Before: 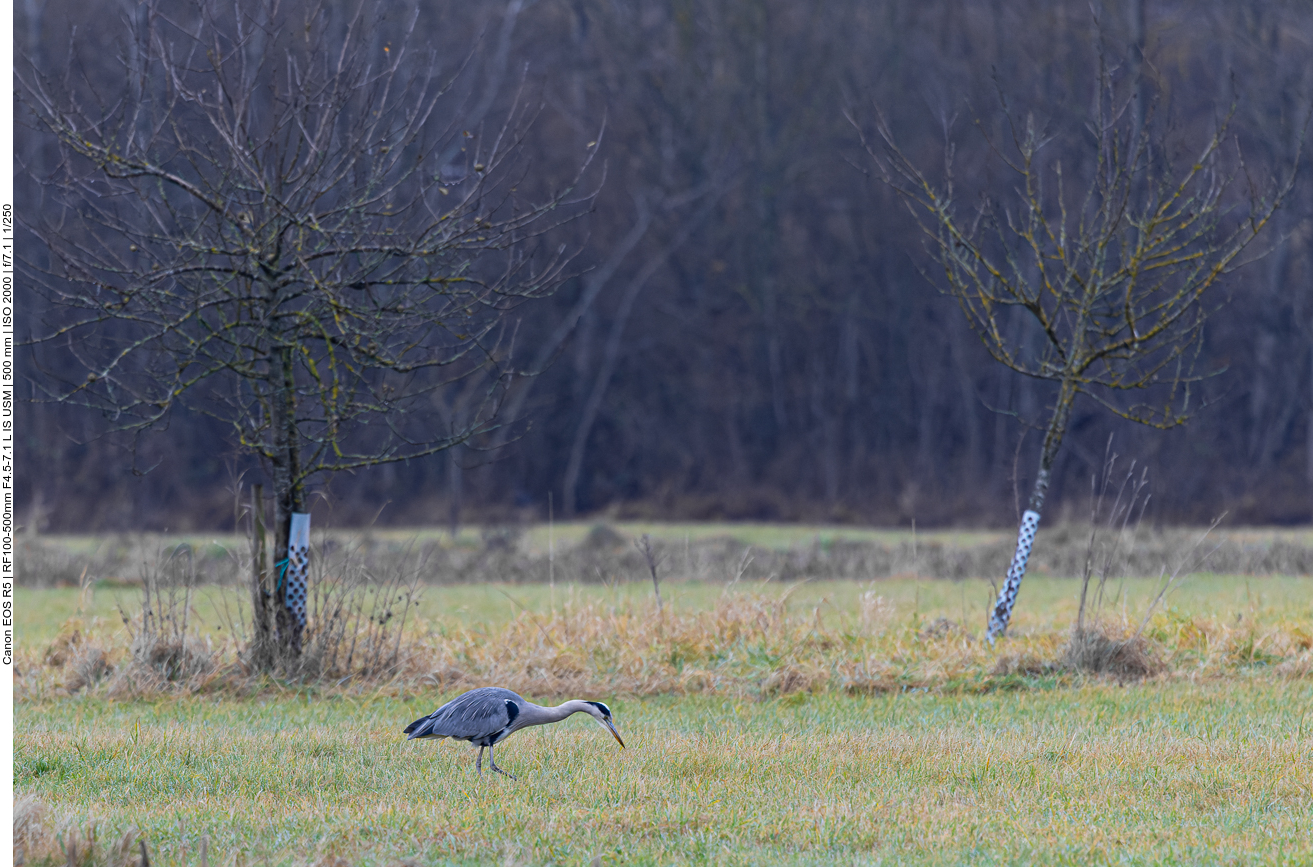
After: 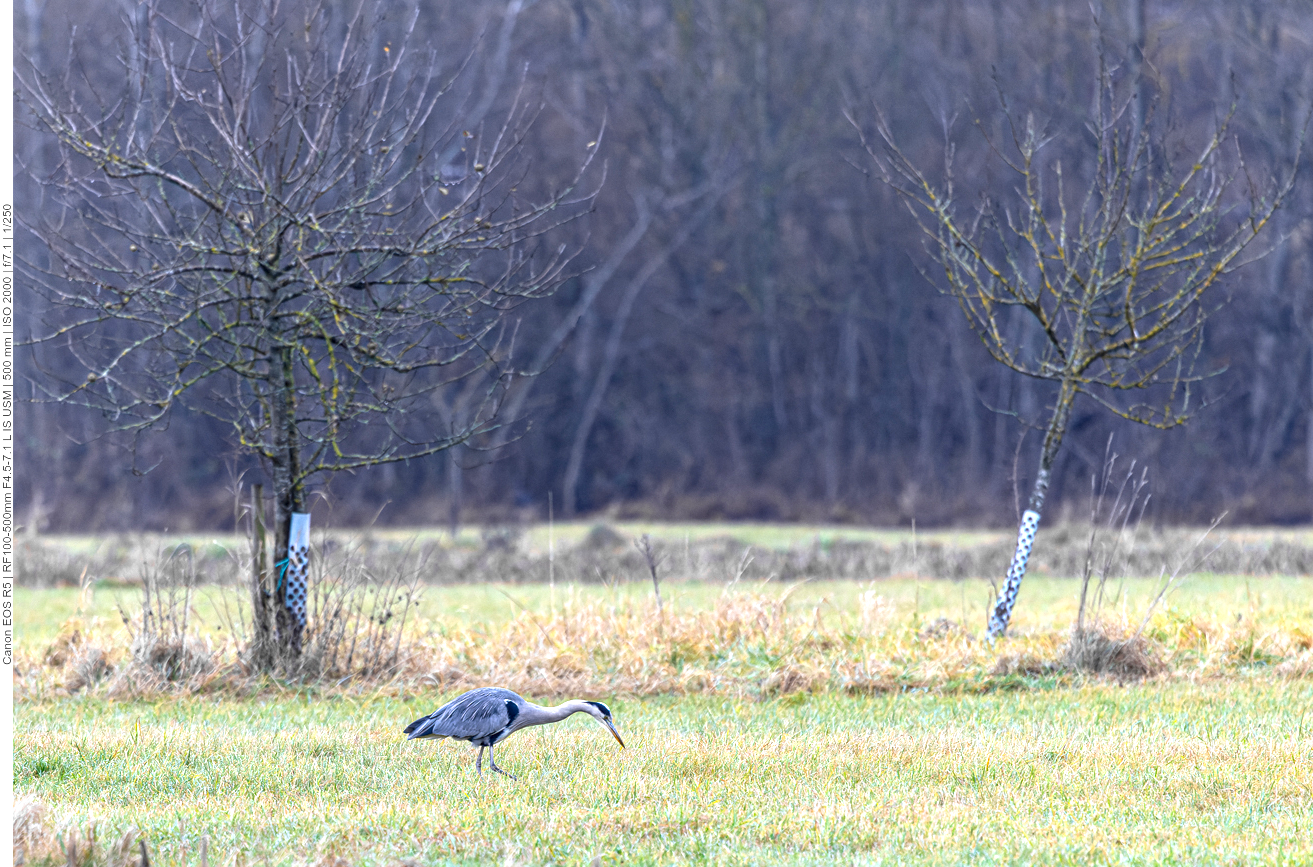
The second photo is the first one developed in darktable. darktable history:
local contrast: detail 130%
exposure: exposure 1 EV, compensate highlight preservation false
